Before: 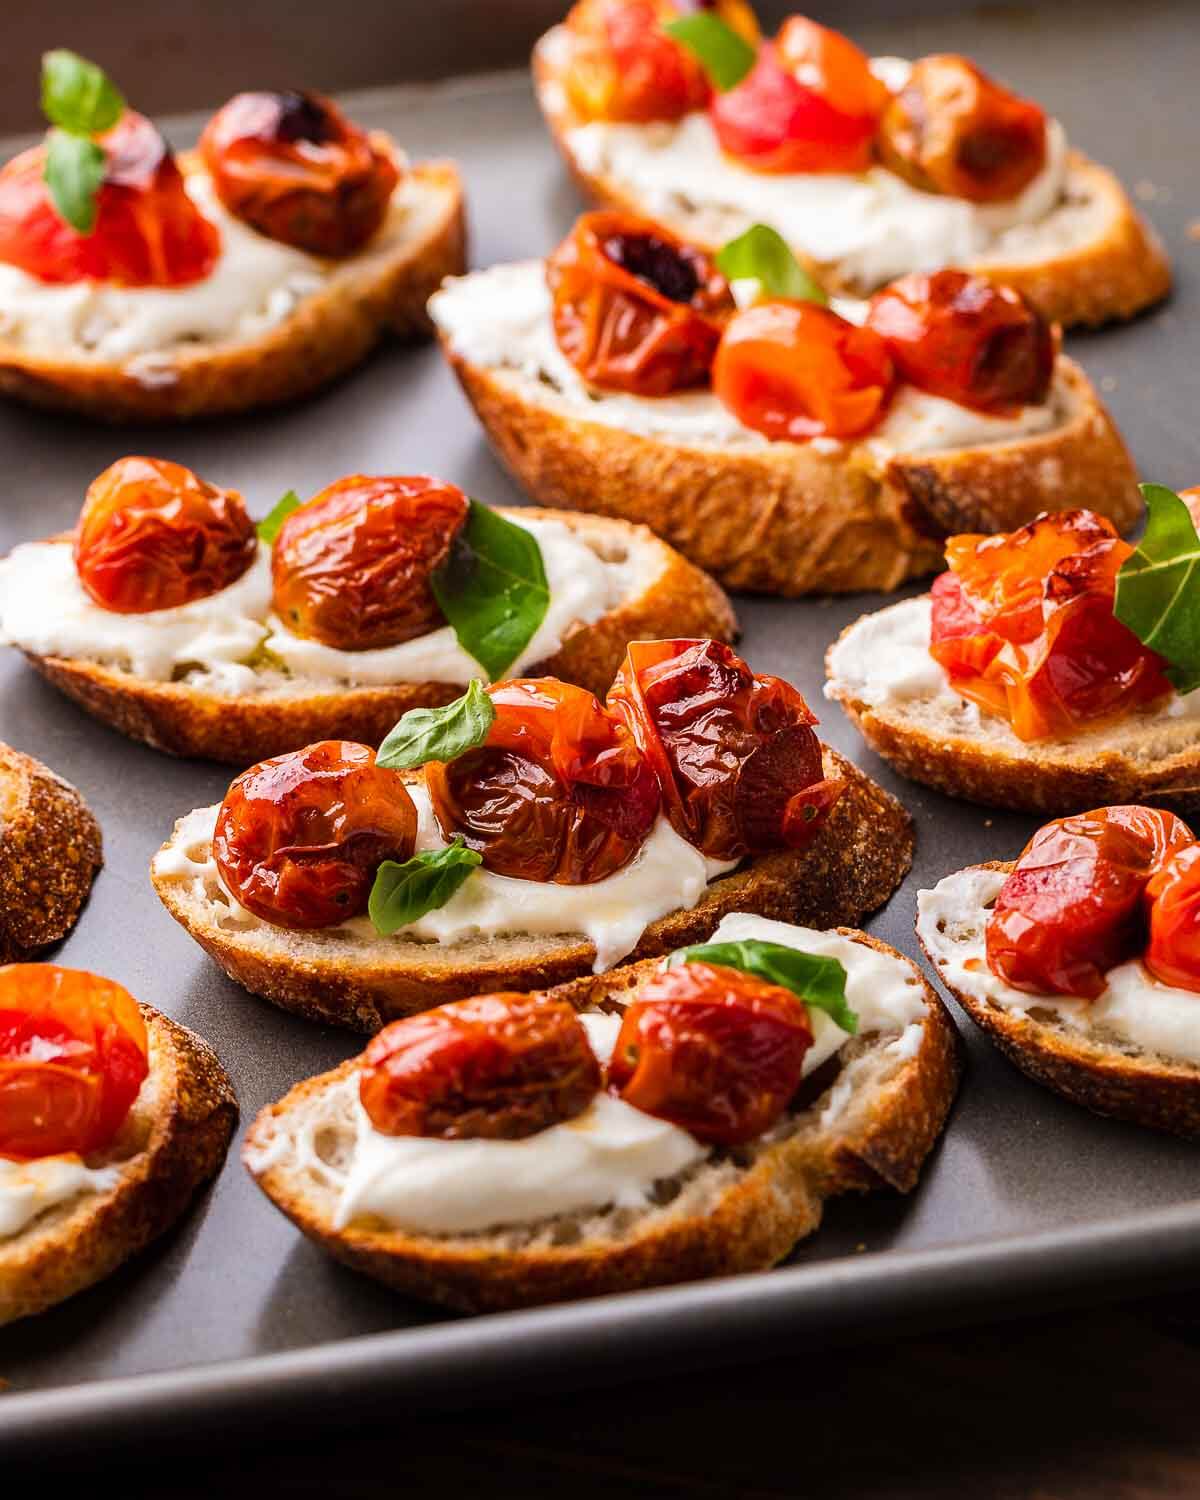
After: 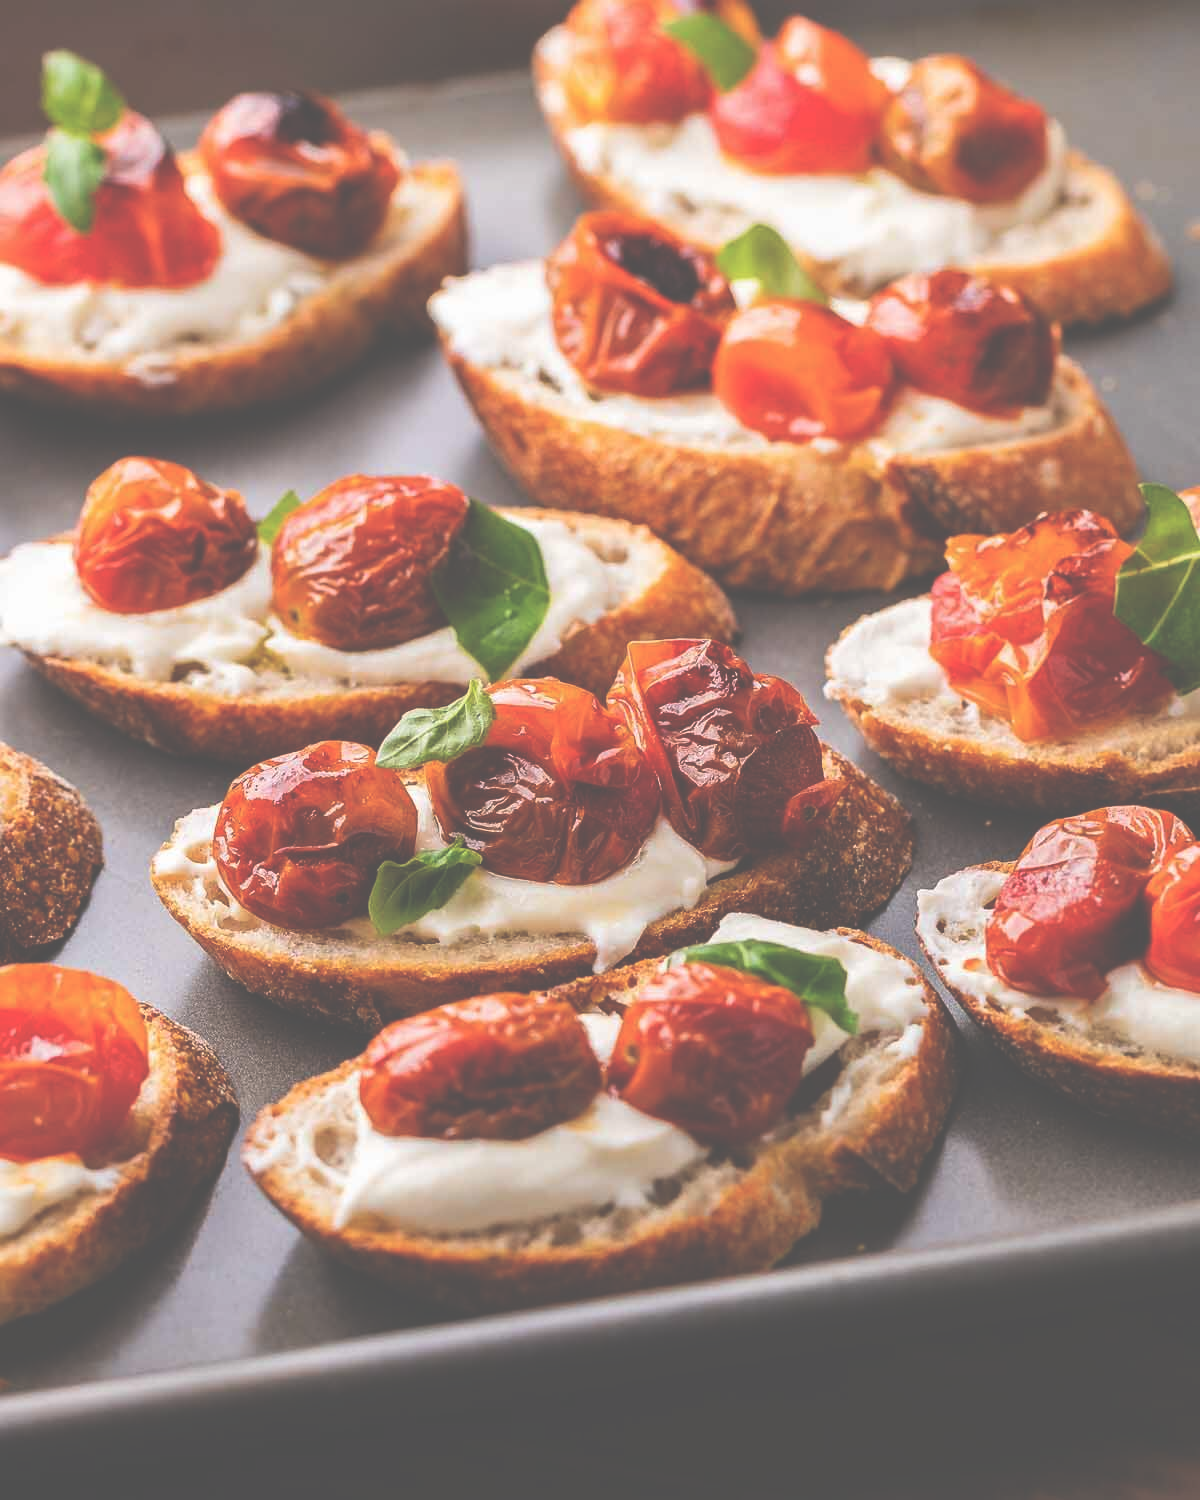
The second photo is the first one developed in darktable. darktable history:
exposure: black level correction -0.086, compensate highlight preservation false
